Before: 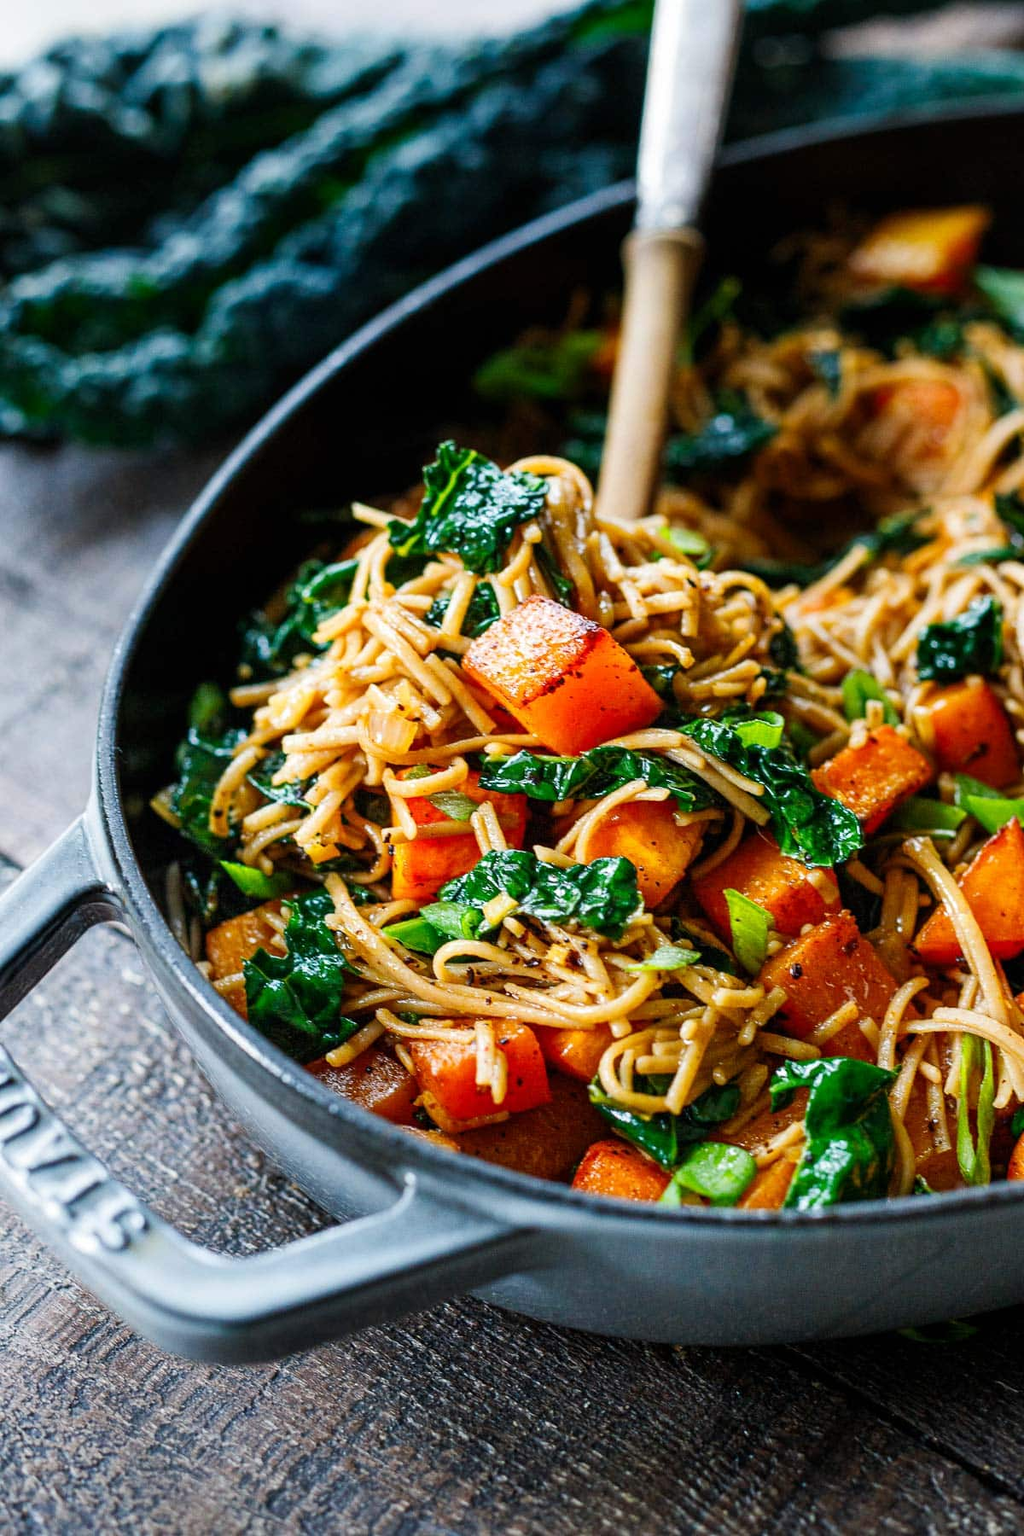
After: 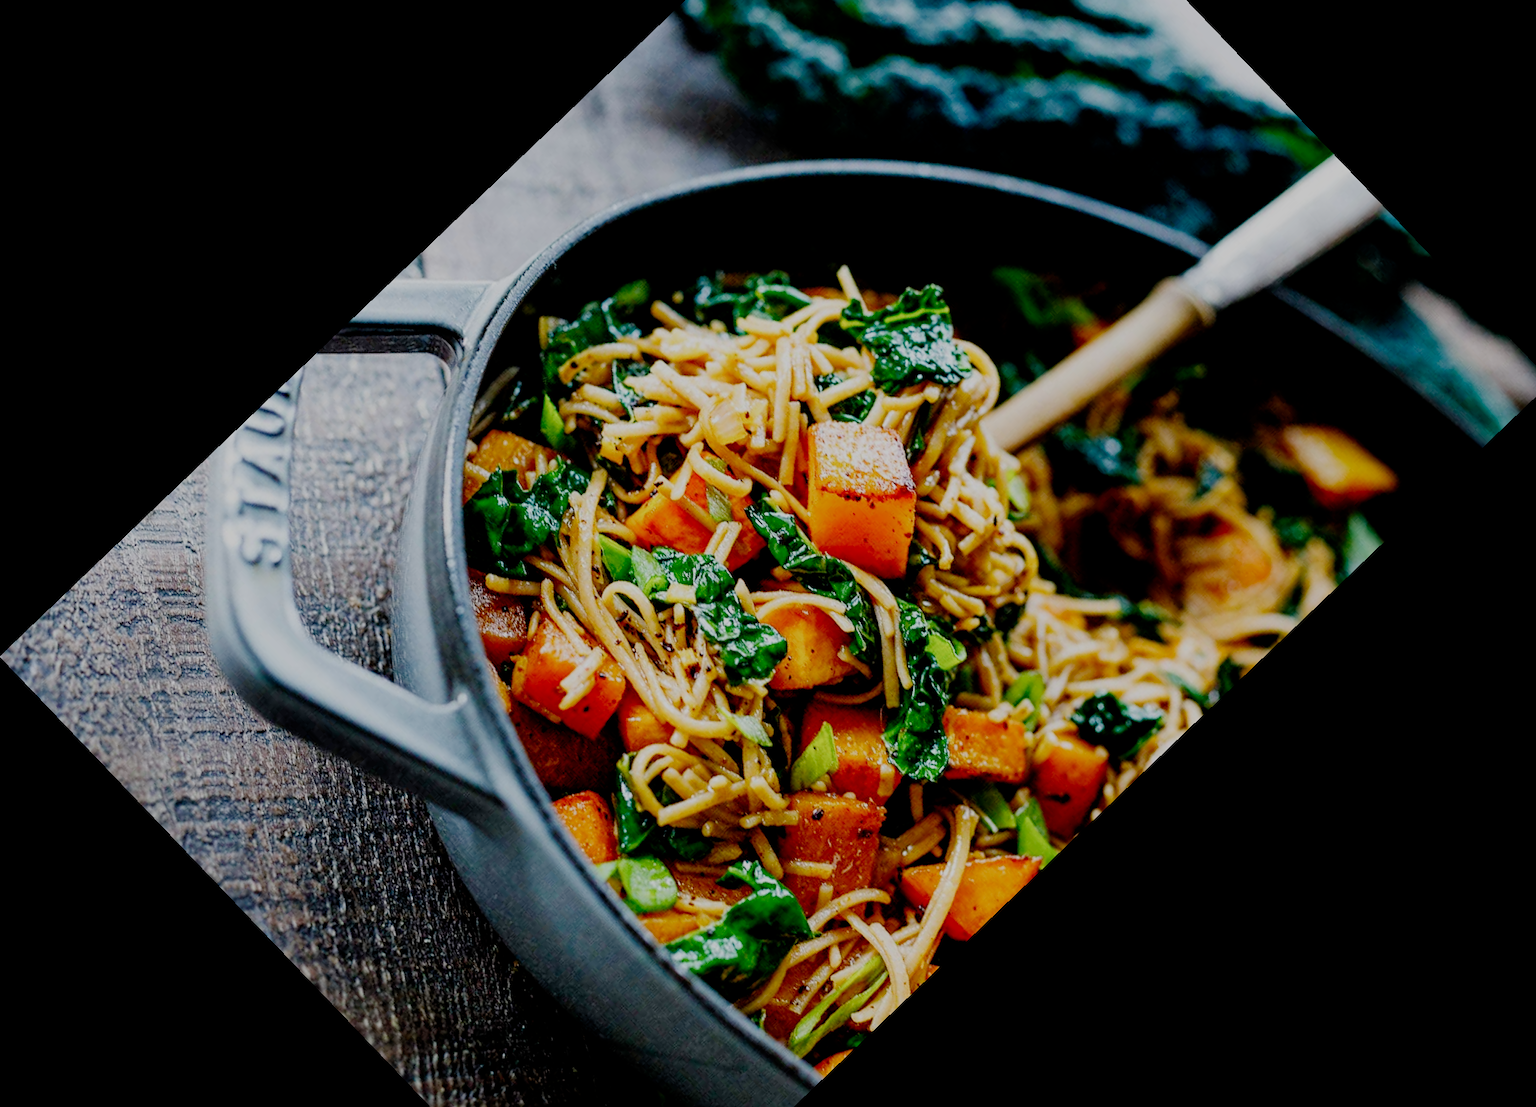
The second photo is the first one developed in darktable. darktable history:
crop and rotate: angle -46.26°, top 16.234%, right 0.912%, bottom 11.704%
filmic rgb: middle gray luminance 18%, black relative exposure -7.5 EV, white relative exposure 8.5 EV, threshold 6 EV, target black luminance 0%, hardness 2.23, latitude 18.37%, contrast 0.878, highlights saturation mix 5%, shadows ↔ highlights balance 10.15%, add noise in highlights 0, preserve chrominance no, color science v3 (2019), use custom middle-gray values true, iterations of high-quality reconstruction 0, contrast in highlights soft, enable highlight reconstruction true
